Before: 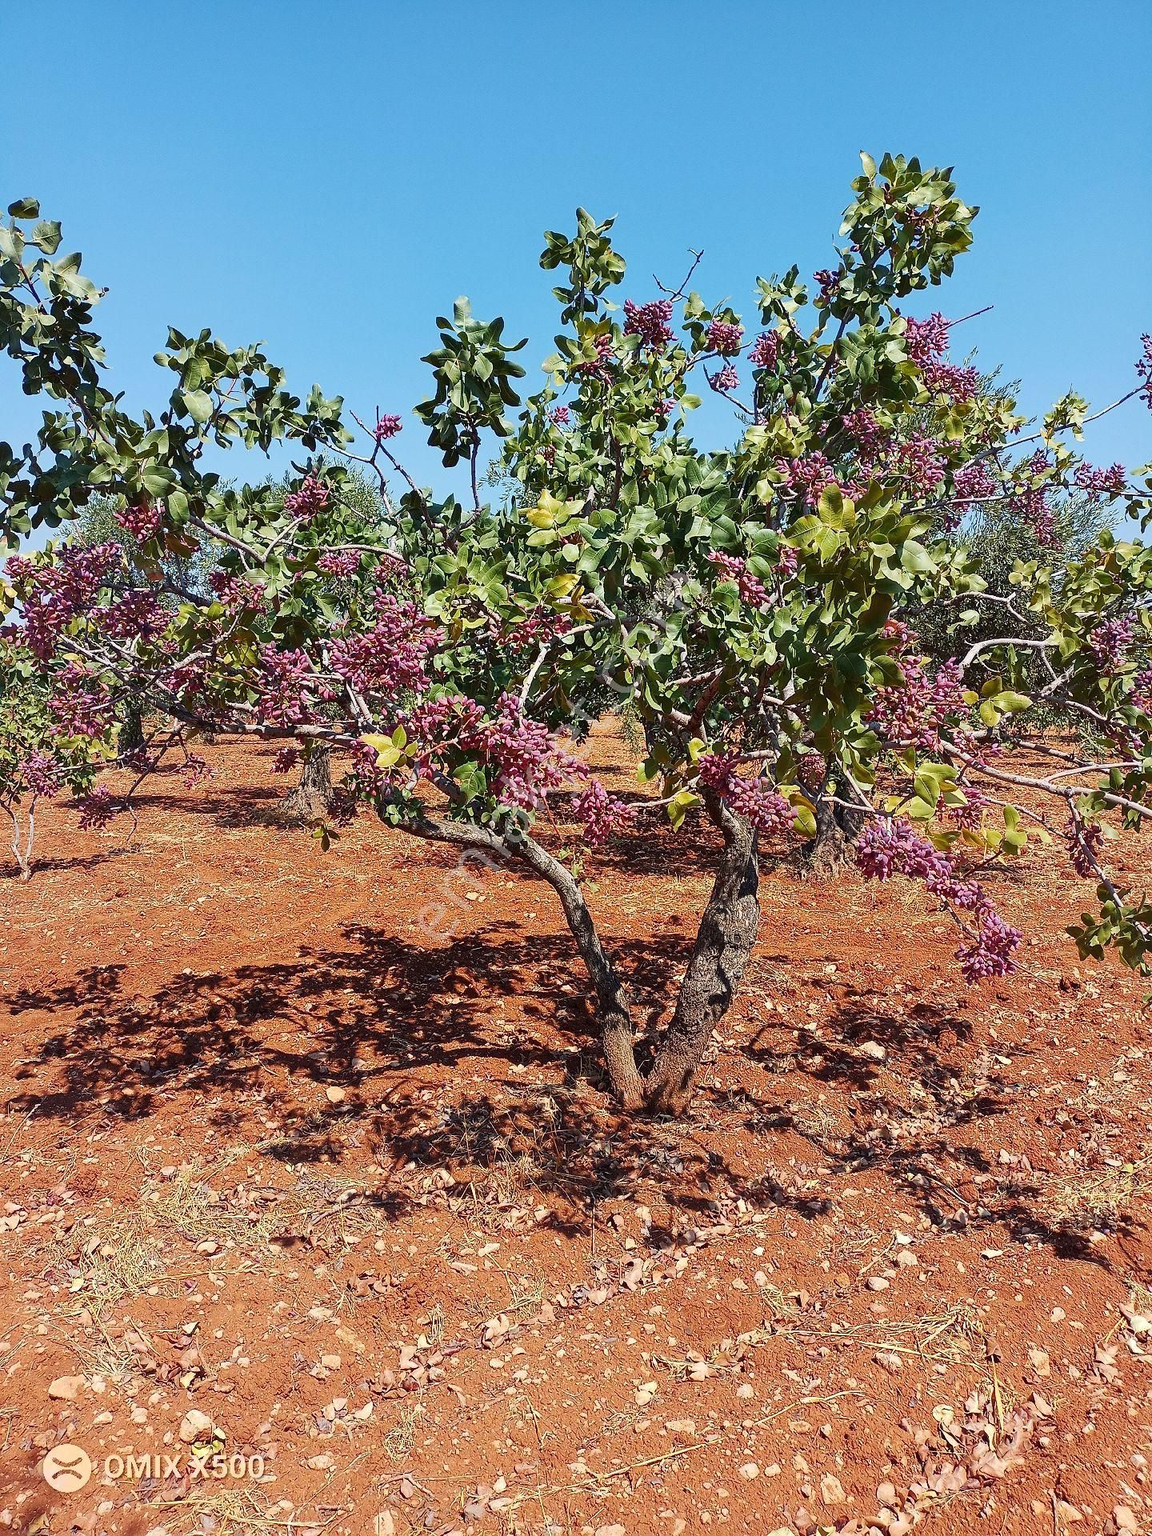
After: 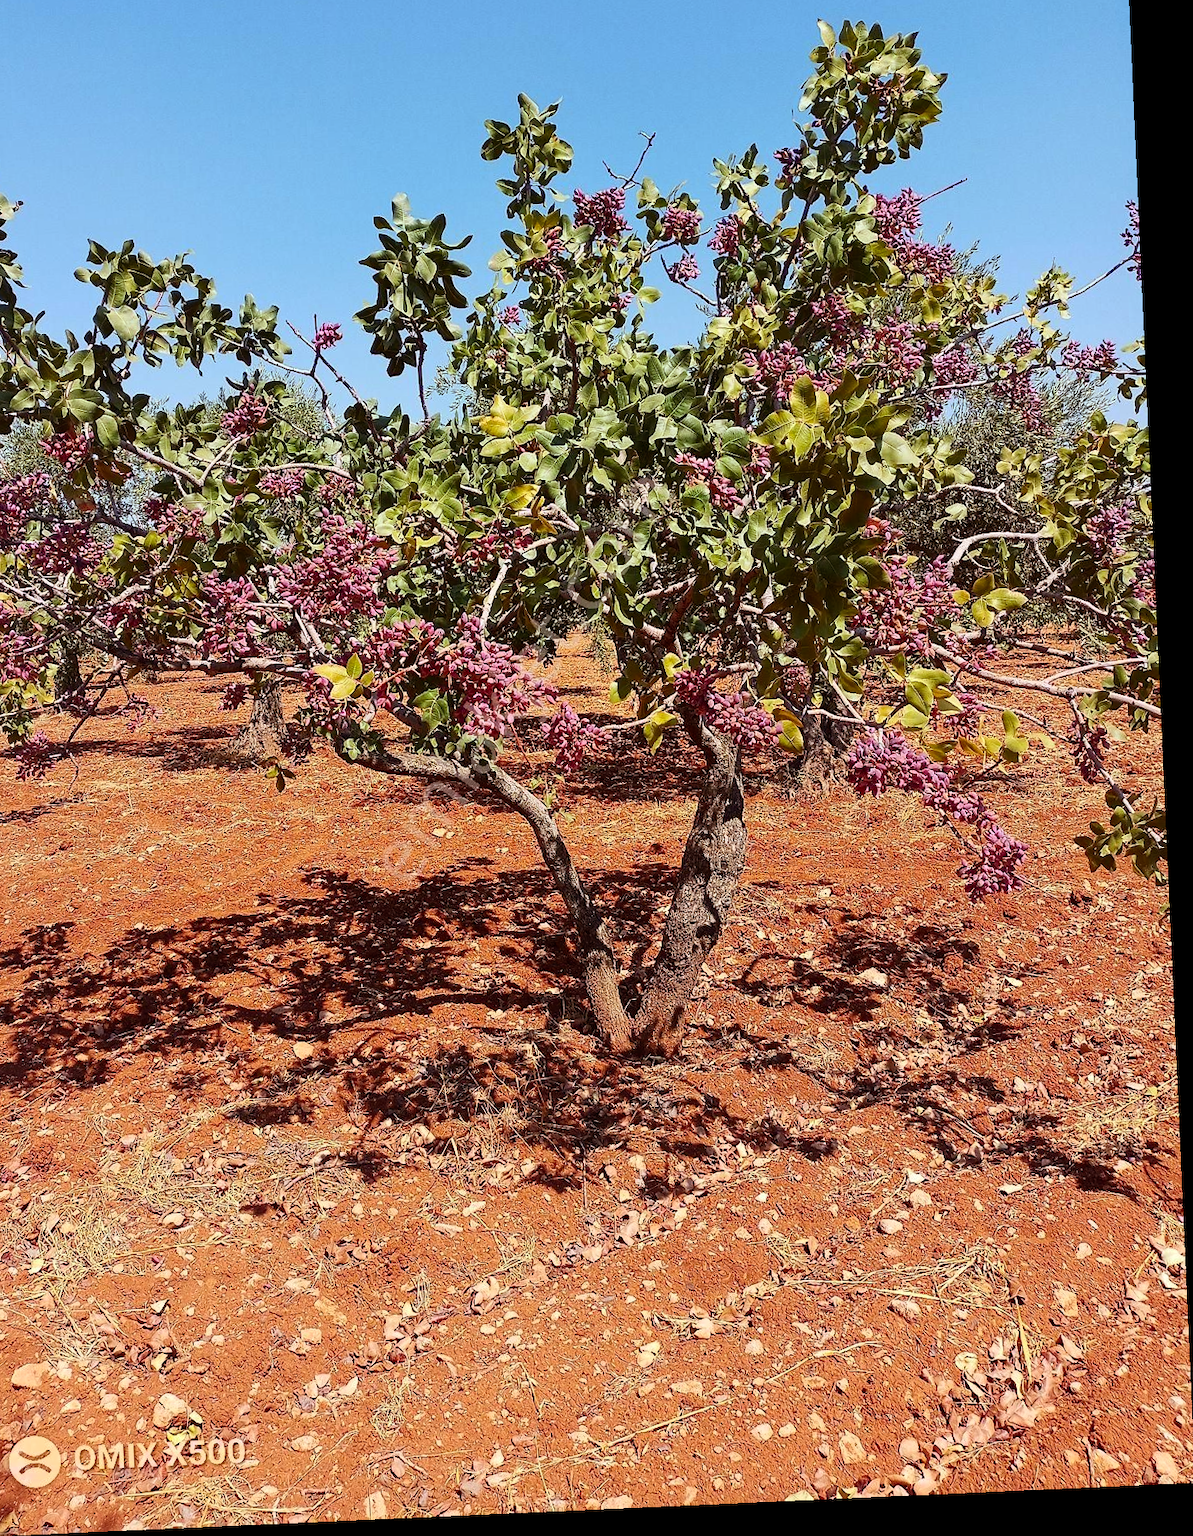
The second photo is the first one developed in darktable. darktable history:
rgb levels: mode RGB, independent channels, levels [[0, 0.5, 1], [0, 0.521, 1], [0, 0.536, 1]]
contrast brightness saturation: contrast 0.1, brightness 0.02, saturation 0.02
crop and rotate: left 8.262%, top 9.226%
rotate and perspective: rotation -2.56°, automatic cropping off
